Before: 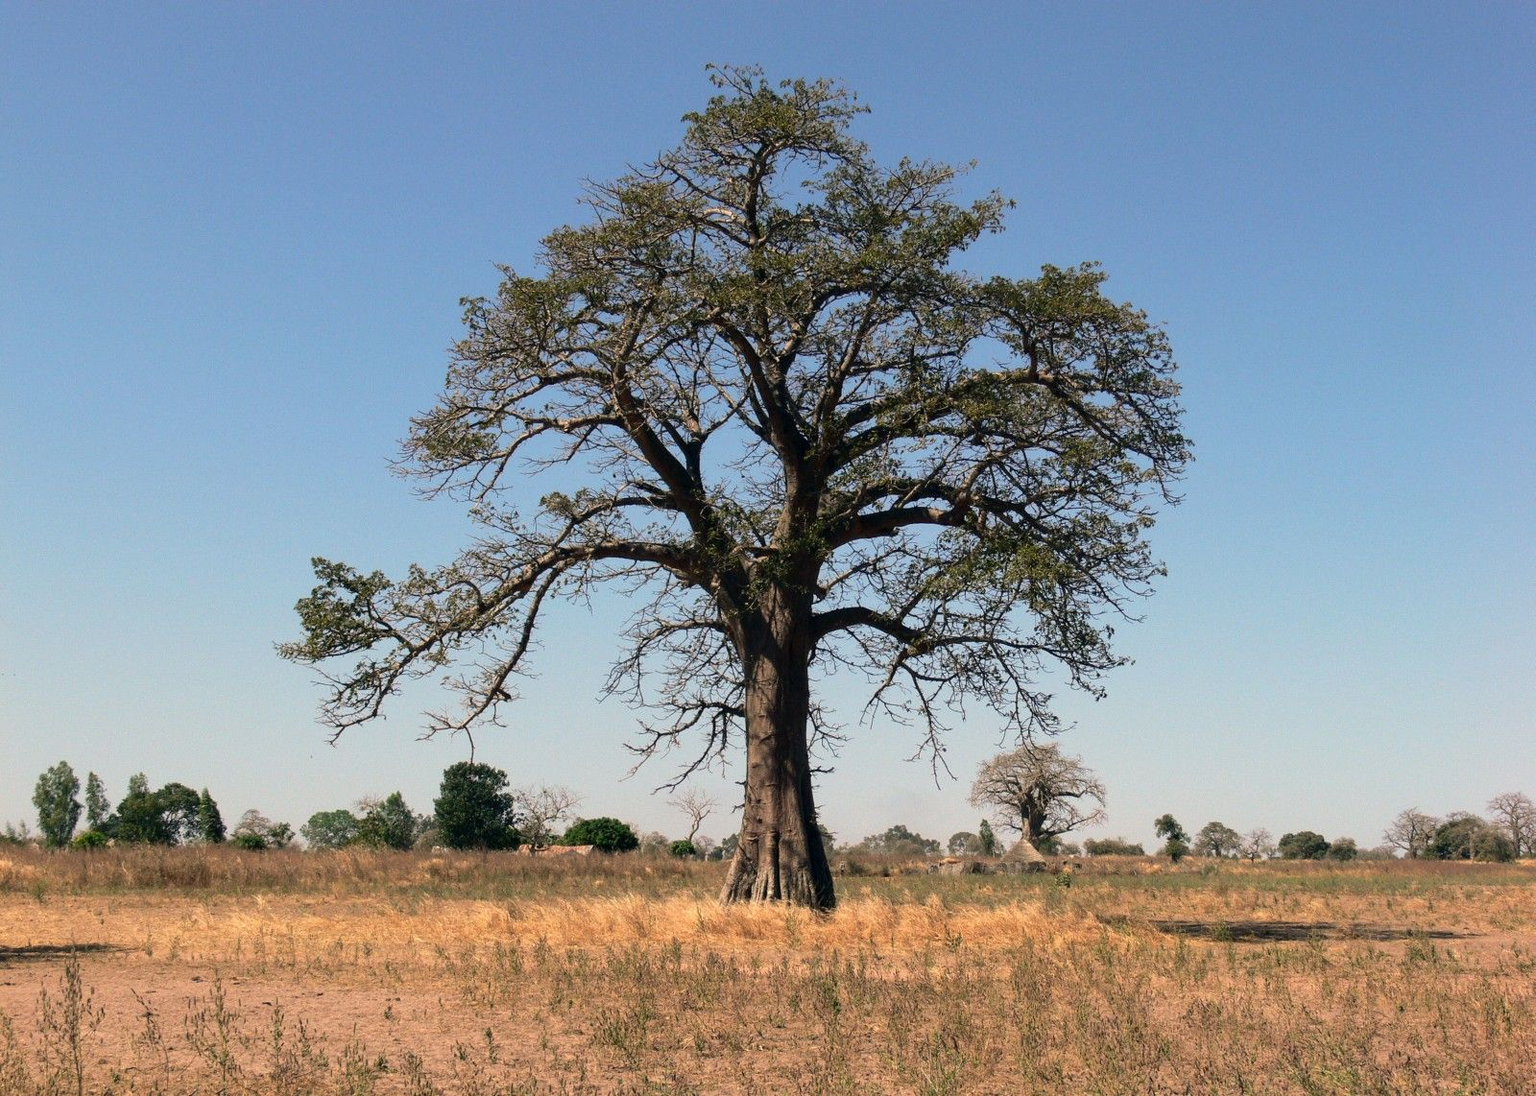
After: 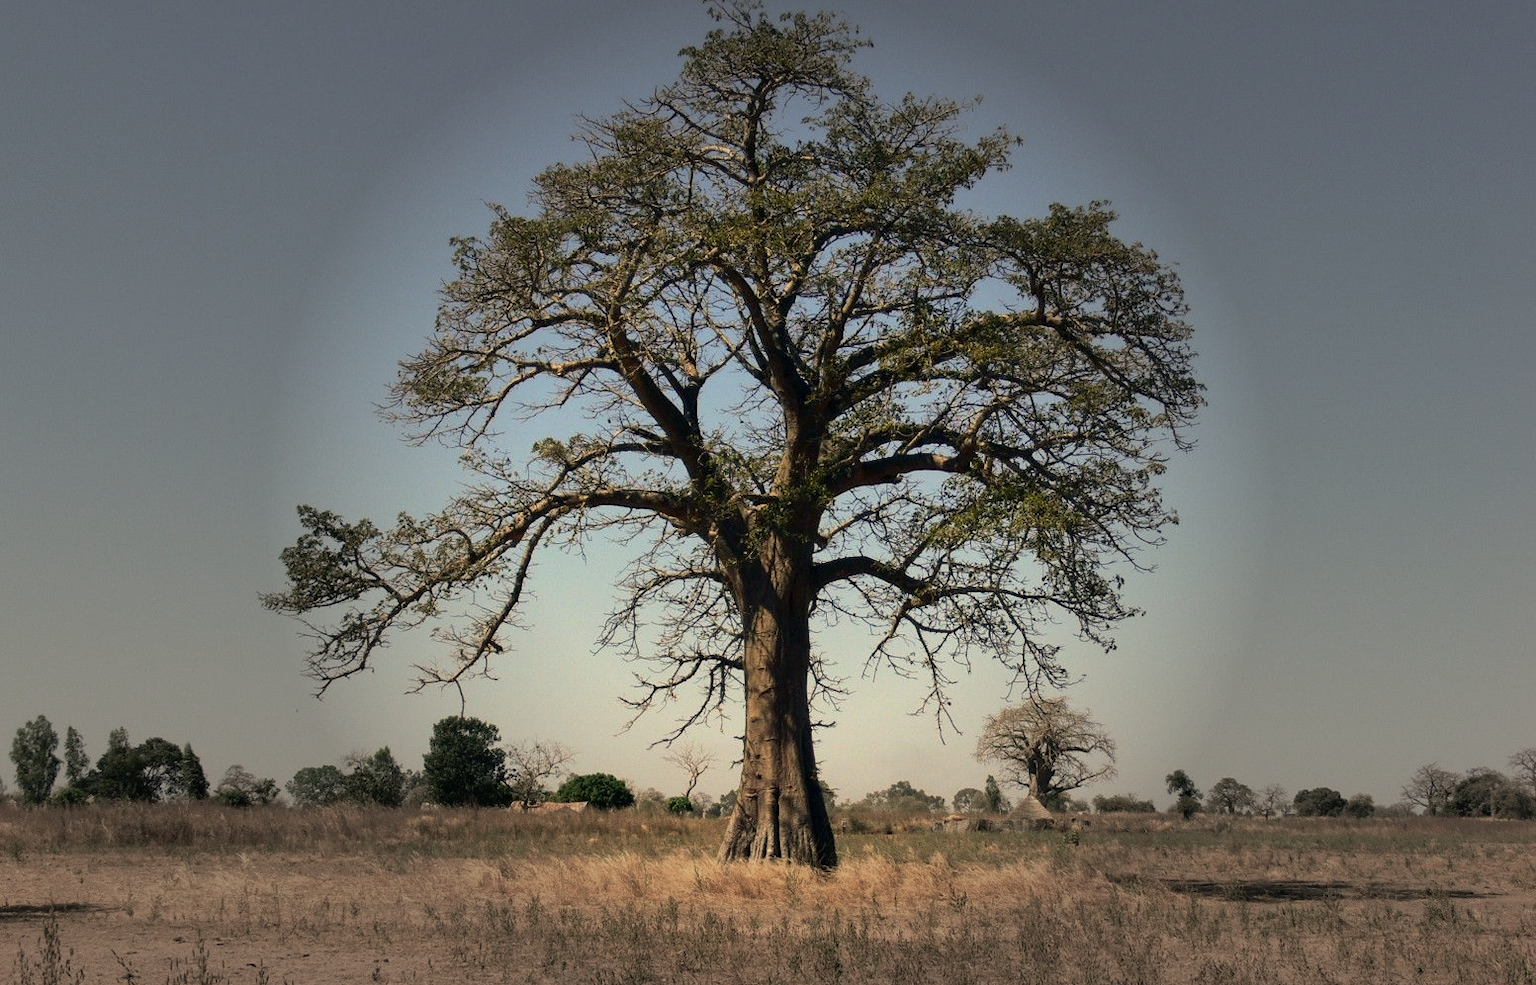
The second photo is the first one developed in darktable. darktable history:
crop: left 1.507%, top 6.147%, right 1.379%, bottom 6.637%
vignetting: fall-off start 31.28%, fall-off radius 34.64%, brightness -0.575
color correction: highlights a* 1.39, highlights b* 17.83
